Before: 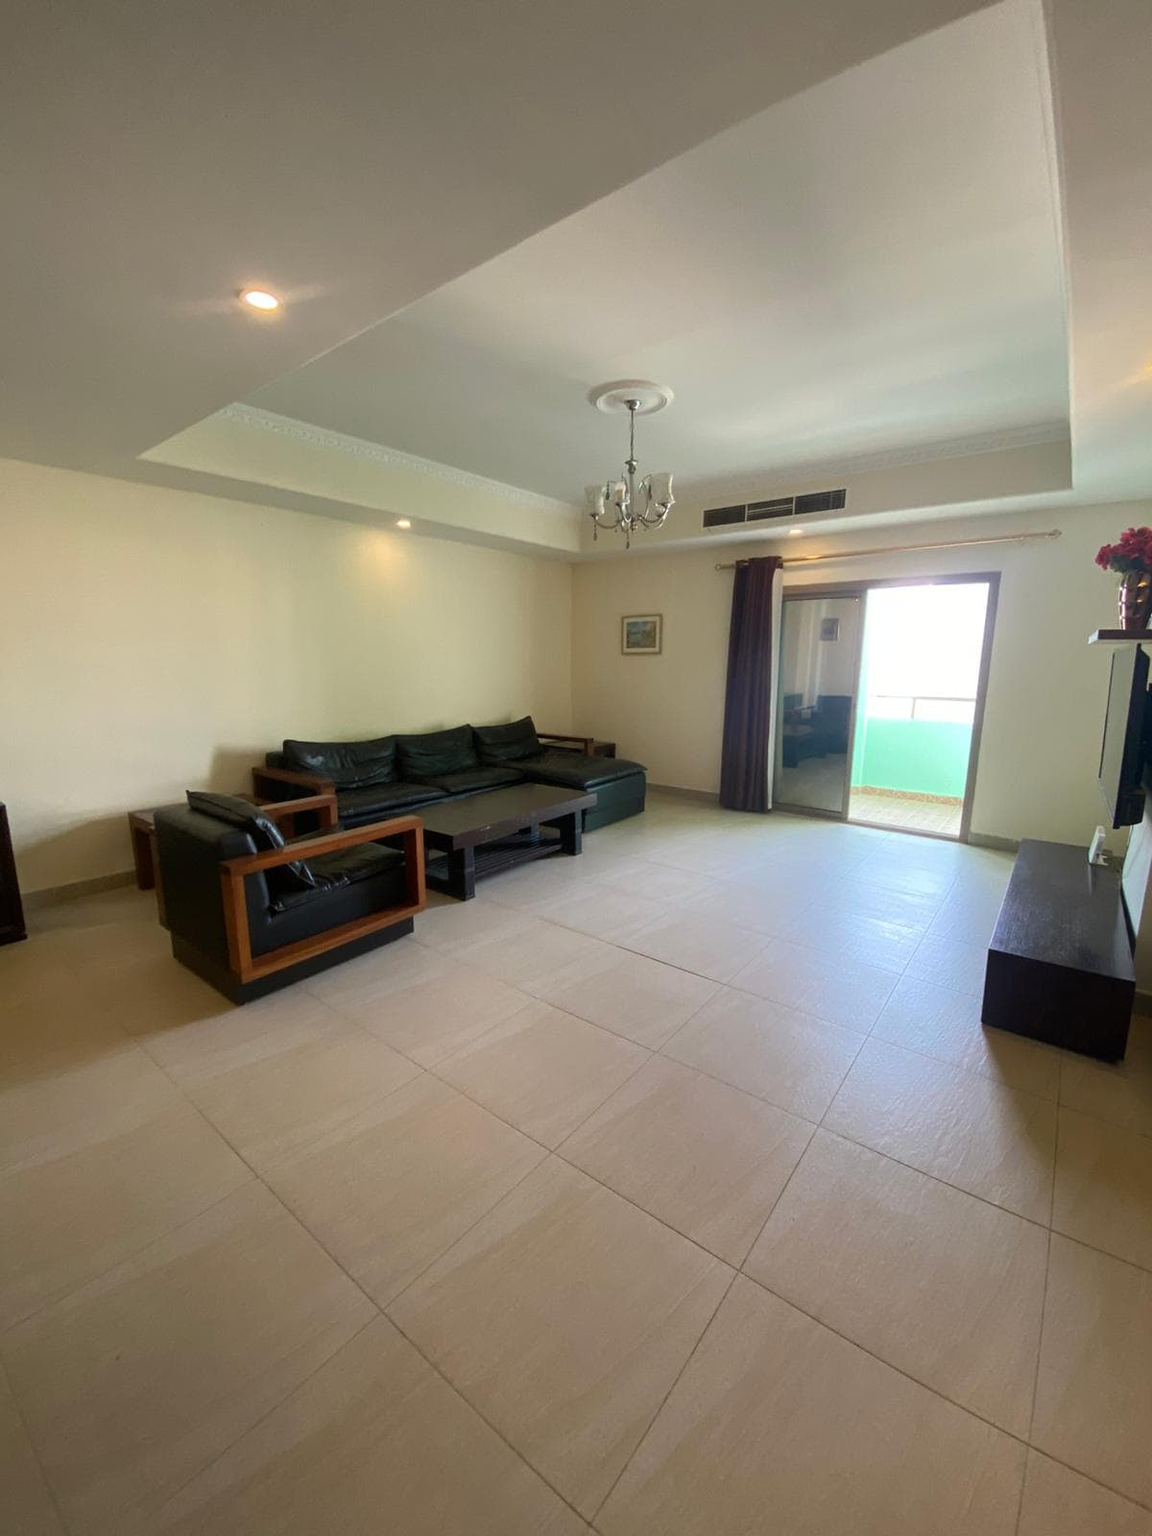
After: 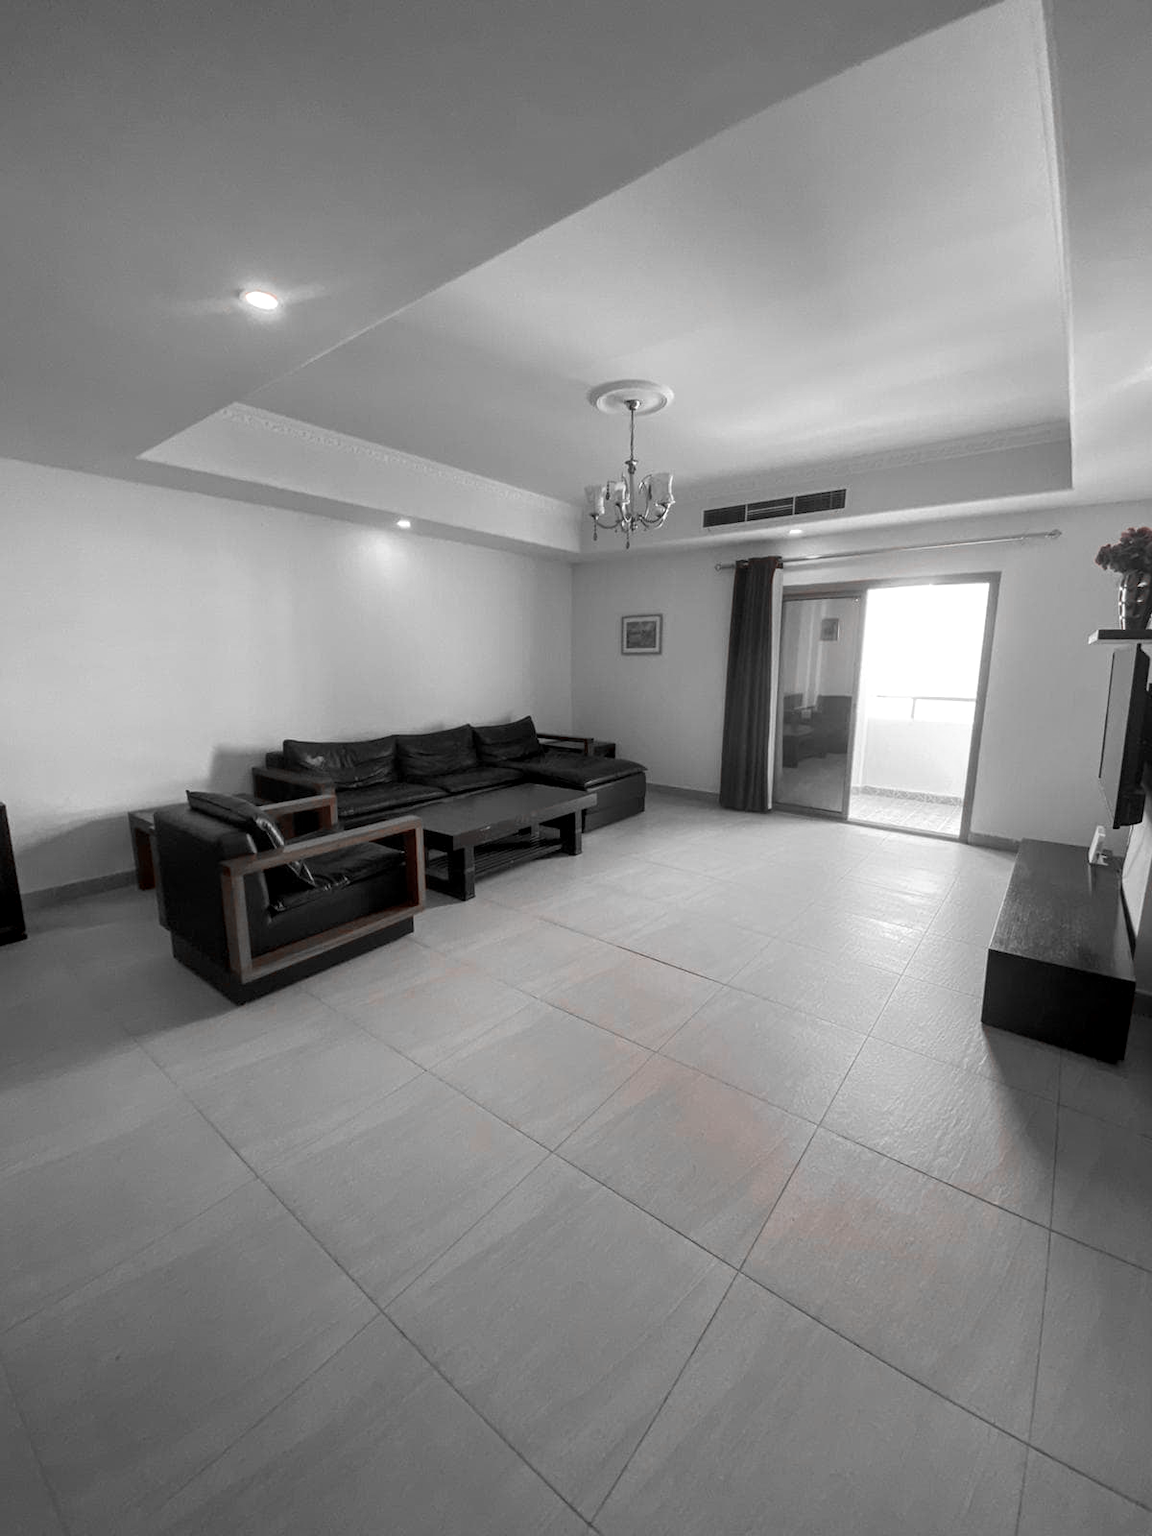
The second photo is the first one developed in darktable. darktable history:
contrast brightness saturation: saturation 0.13
color zones: curves: ch1 [(0, 0.006) (0.094, 0.285) (0.171, 0.001) (0.429, 0.001) (0.571, 0.003) (0.714, 0.004) (0.857, 0.004) (1, 0.006)]
white balance: red 1.009, blue 1.027
local contrast: on, module defaults
